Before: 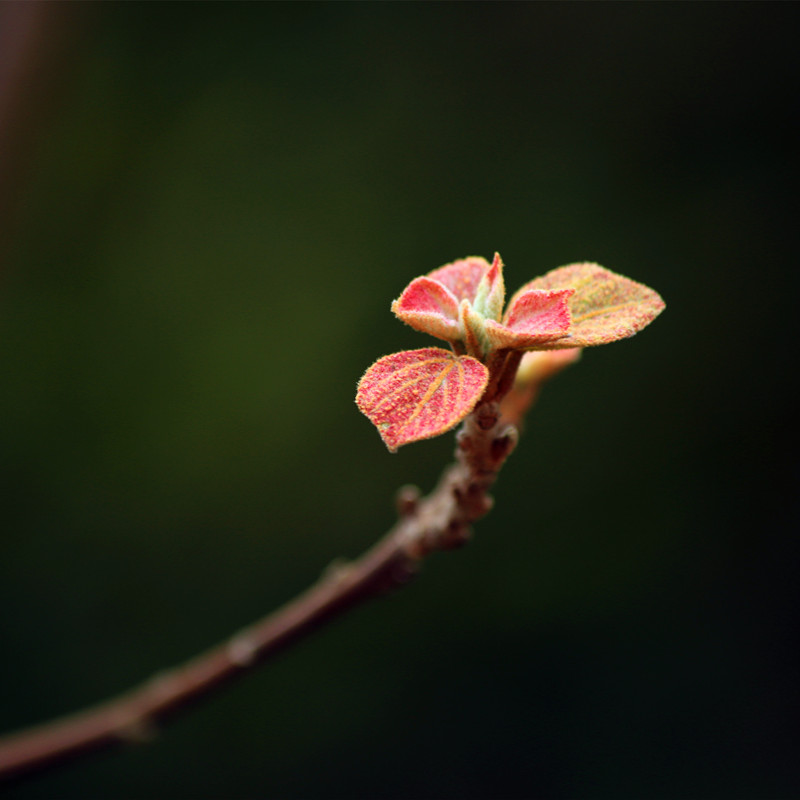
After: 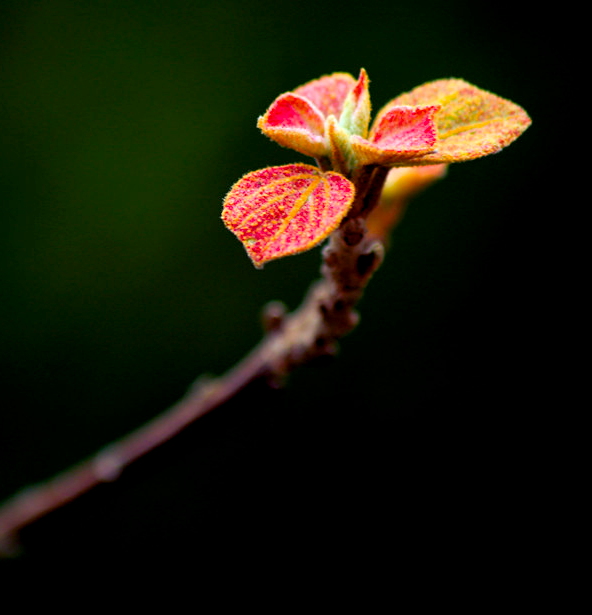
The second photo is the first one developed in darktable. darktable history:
exposure: exposure 0.127 EV, compensate highlight preservation false
crop: left 16.865%, top 23.077%, right 9.092%
color balance rgb: shadows lift › luminance -28.648%, shadows lift › chroma 15.246%, shadows lift › hue 269.01°, global offset › luminance -0.842%, perceptual saturation grading › global saturation 37.268%, global vibrance 9.362%
